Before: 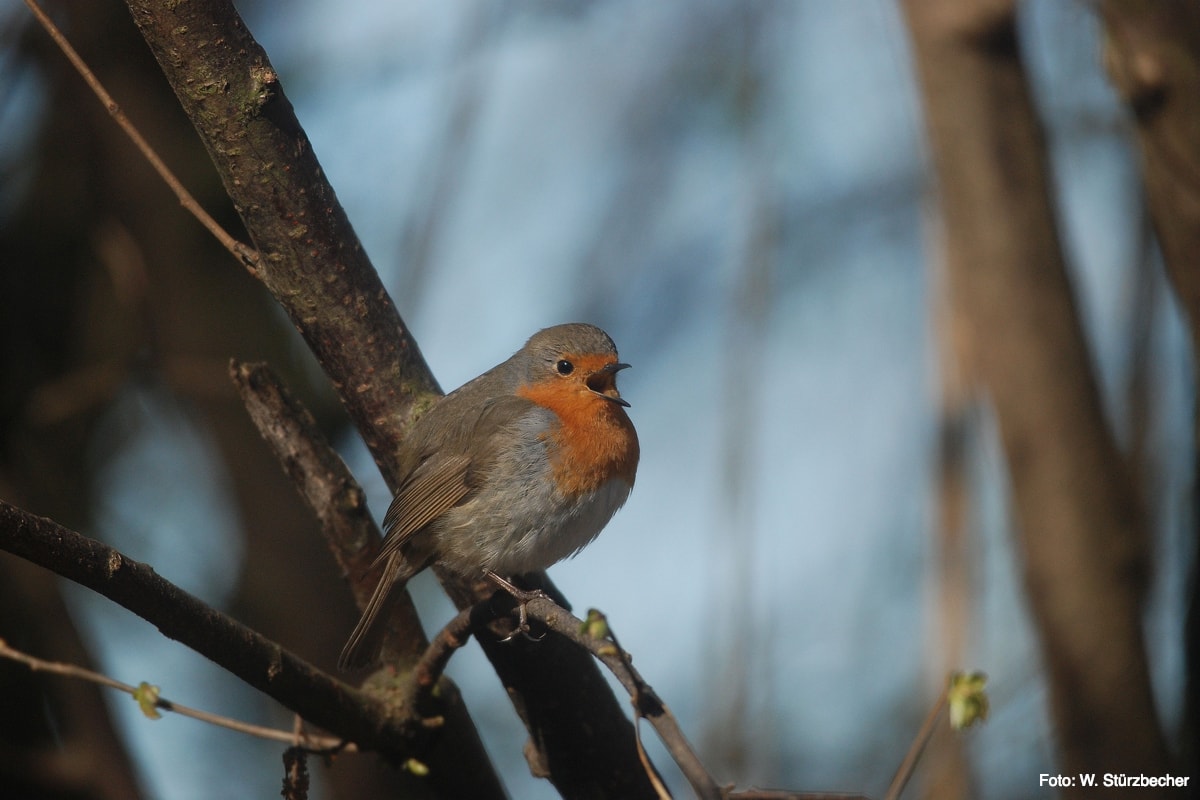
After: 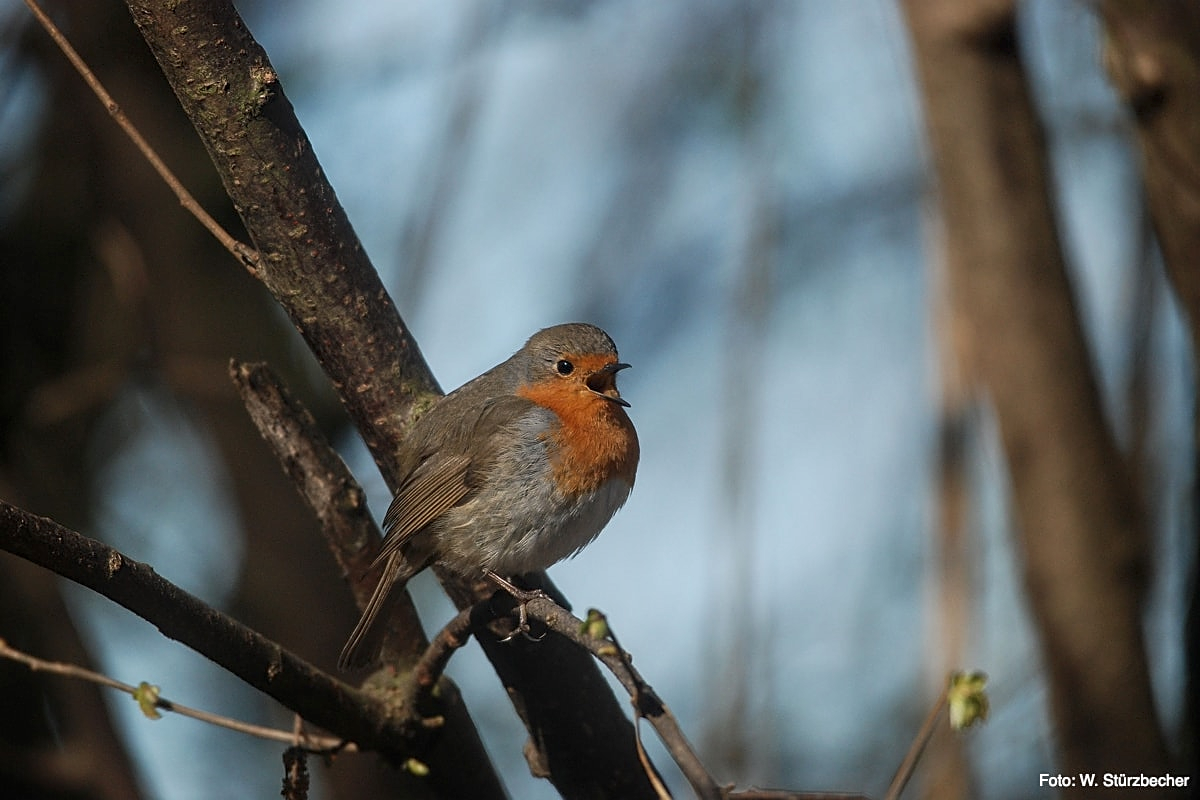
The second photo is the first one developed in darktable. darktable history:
contrast brightness saturation: contrast 0.08, saturation 0.02
local contrast: on, module defaults
sharpen: on, module defaults
